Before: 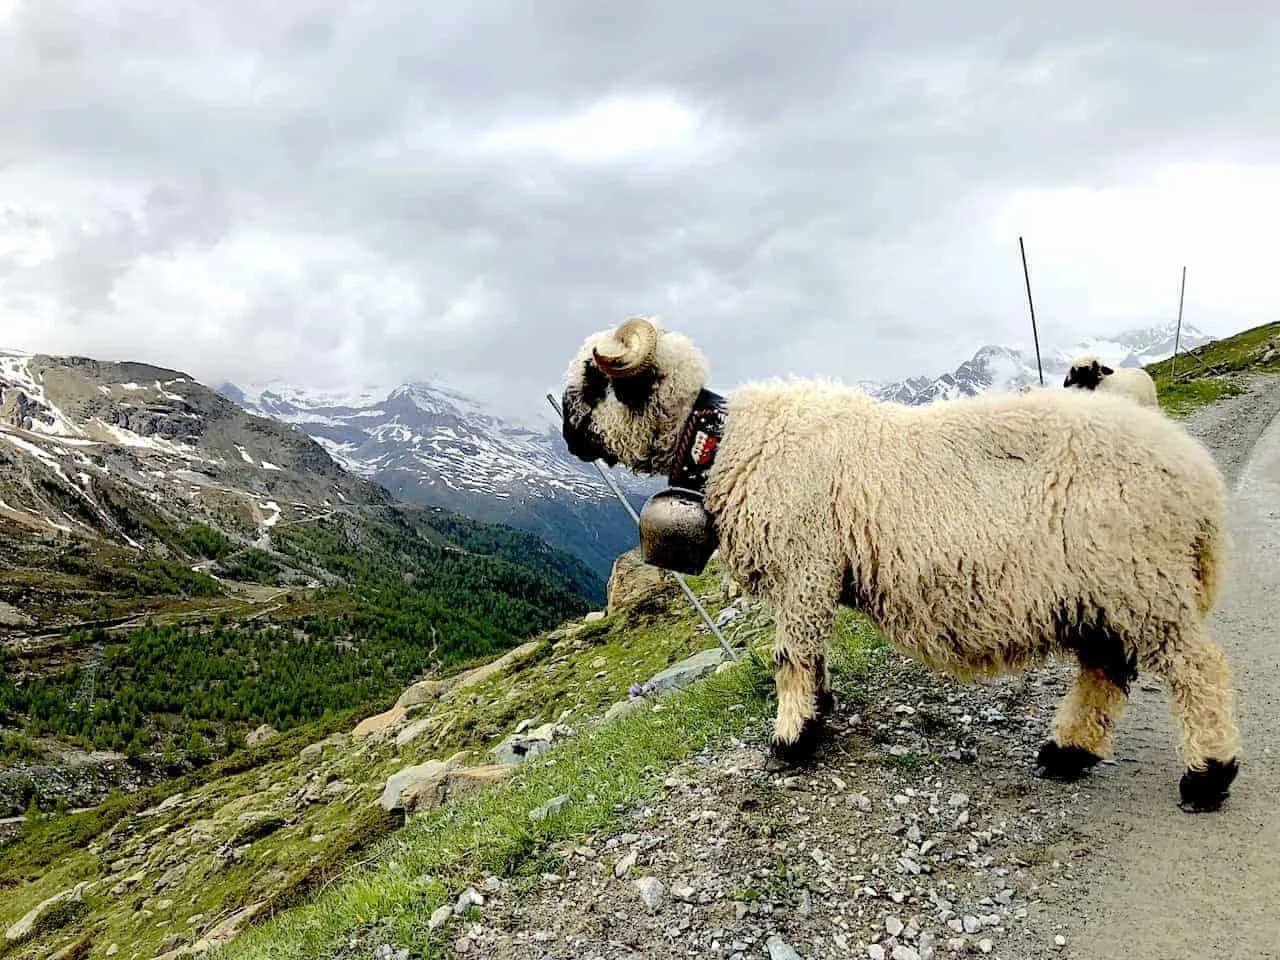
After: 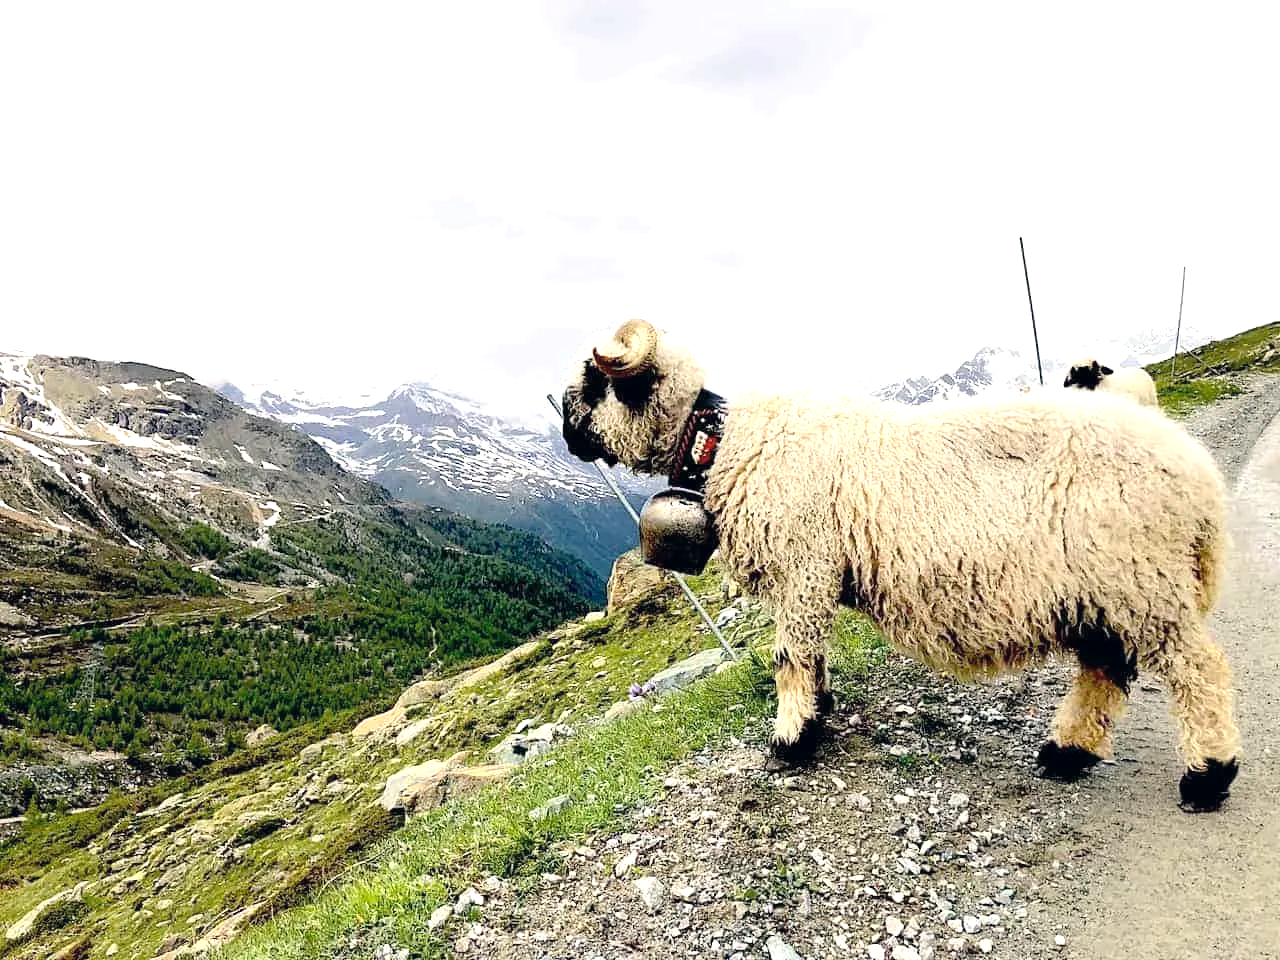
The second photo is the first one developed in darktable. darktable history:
exposure: black level correction 0, exposure 0.697 EV, compensate highlight preservation false
color correction: highlights a* 2.75, highlights b* 5, shadows a* -1.64, shadows b* -4.94, saturation 0.792
